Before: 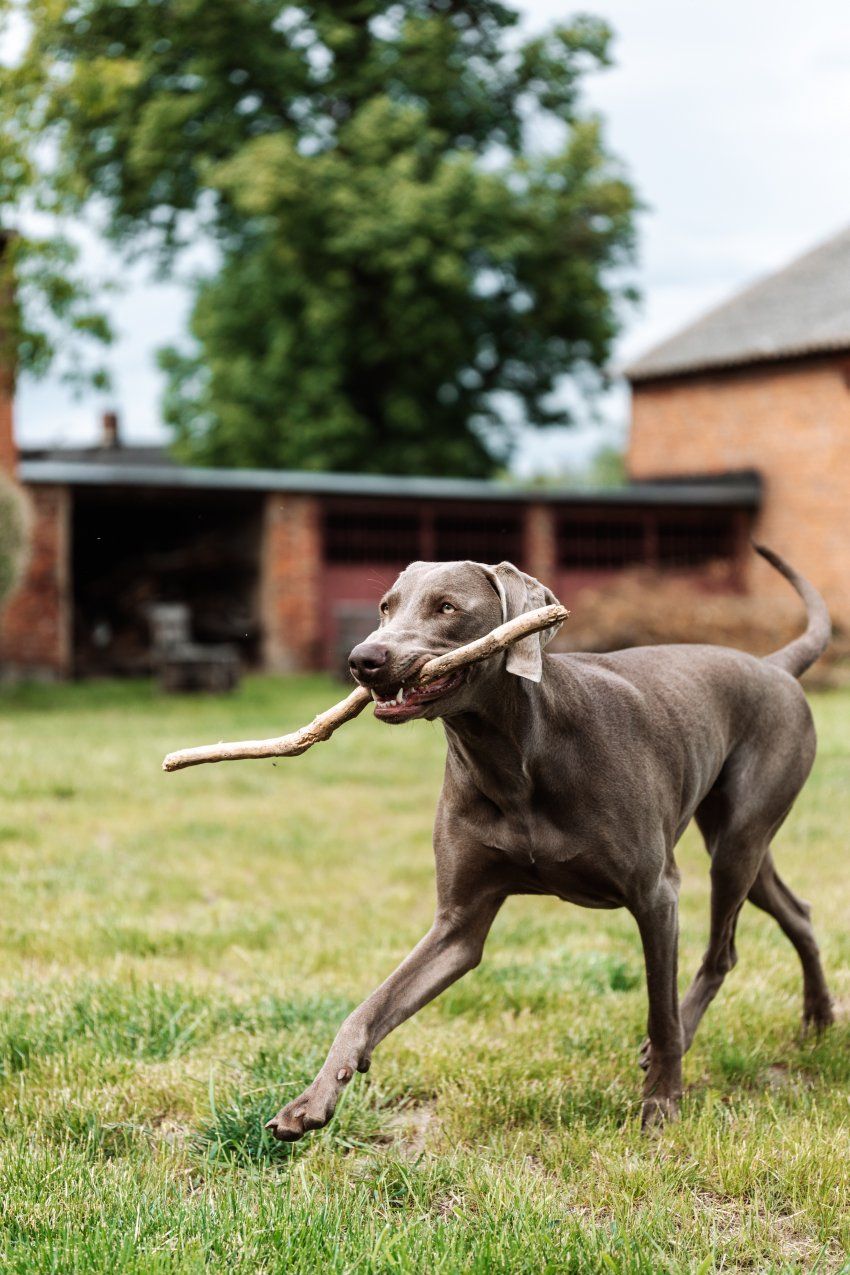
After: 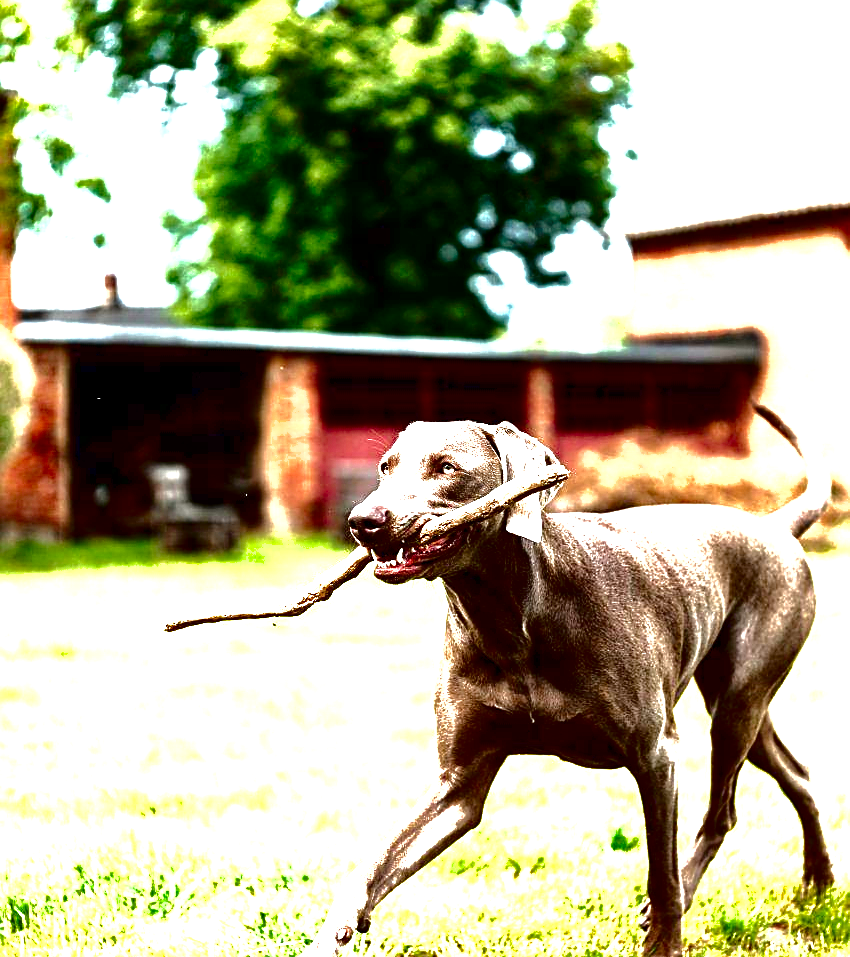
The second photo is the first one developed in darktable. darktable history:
exposure: black level correction 0, exposure 1.888 EV, compensate highlight preservation false
crop: top 11.022%, bottom 13.891%
sharpen: on, module defaults
shadows and highlights: shadows 9.3, white point adjustment 0.875, highlights -39.11
contrast brightness saturation: contrast 0.093, brightness -0.576, saturation 0.169
tone equalizer: edges refinement/feathering 500, mask exposure compensation -1.57 EV, preserve details no
local contrast: mode bilateral grid, contrast 25, coarseness 60, detail 151%, midtone range 0.2
color balance rgb: linear chroma grading › shadows 16.043%, perceptual saturation grading › global saturation 20%, perceptual saturation grading › highlights -25.284%, perceptual saturation grading › shadows 25.023%, perceptual brilliance grading › highlights 7.063%, perceptual brilliance grading › mid-tones 17.081%, perceptual brilliance grading › shadows -5.527%, global vibrance 20.621%
